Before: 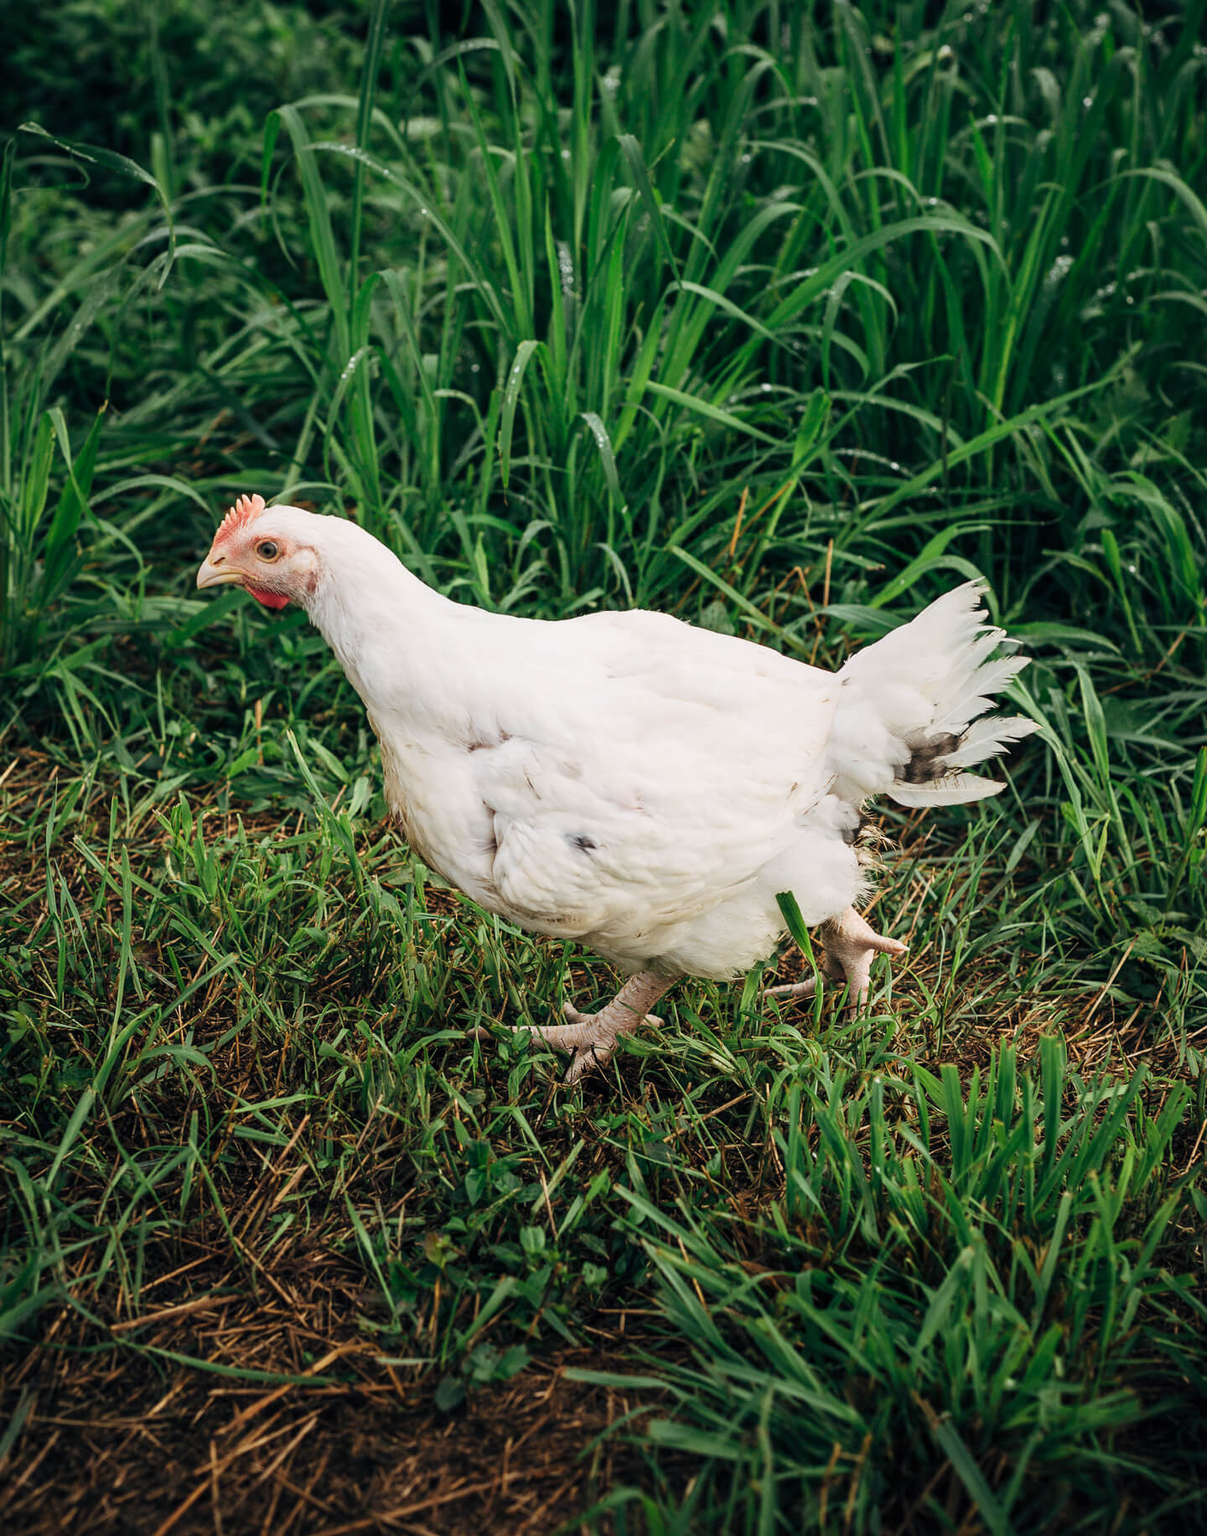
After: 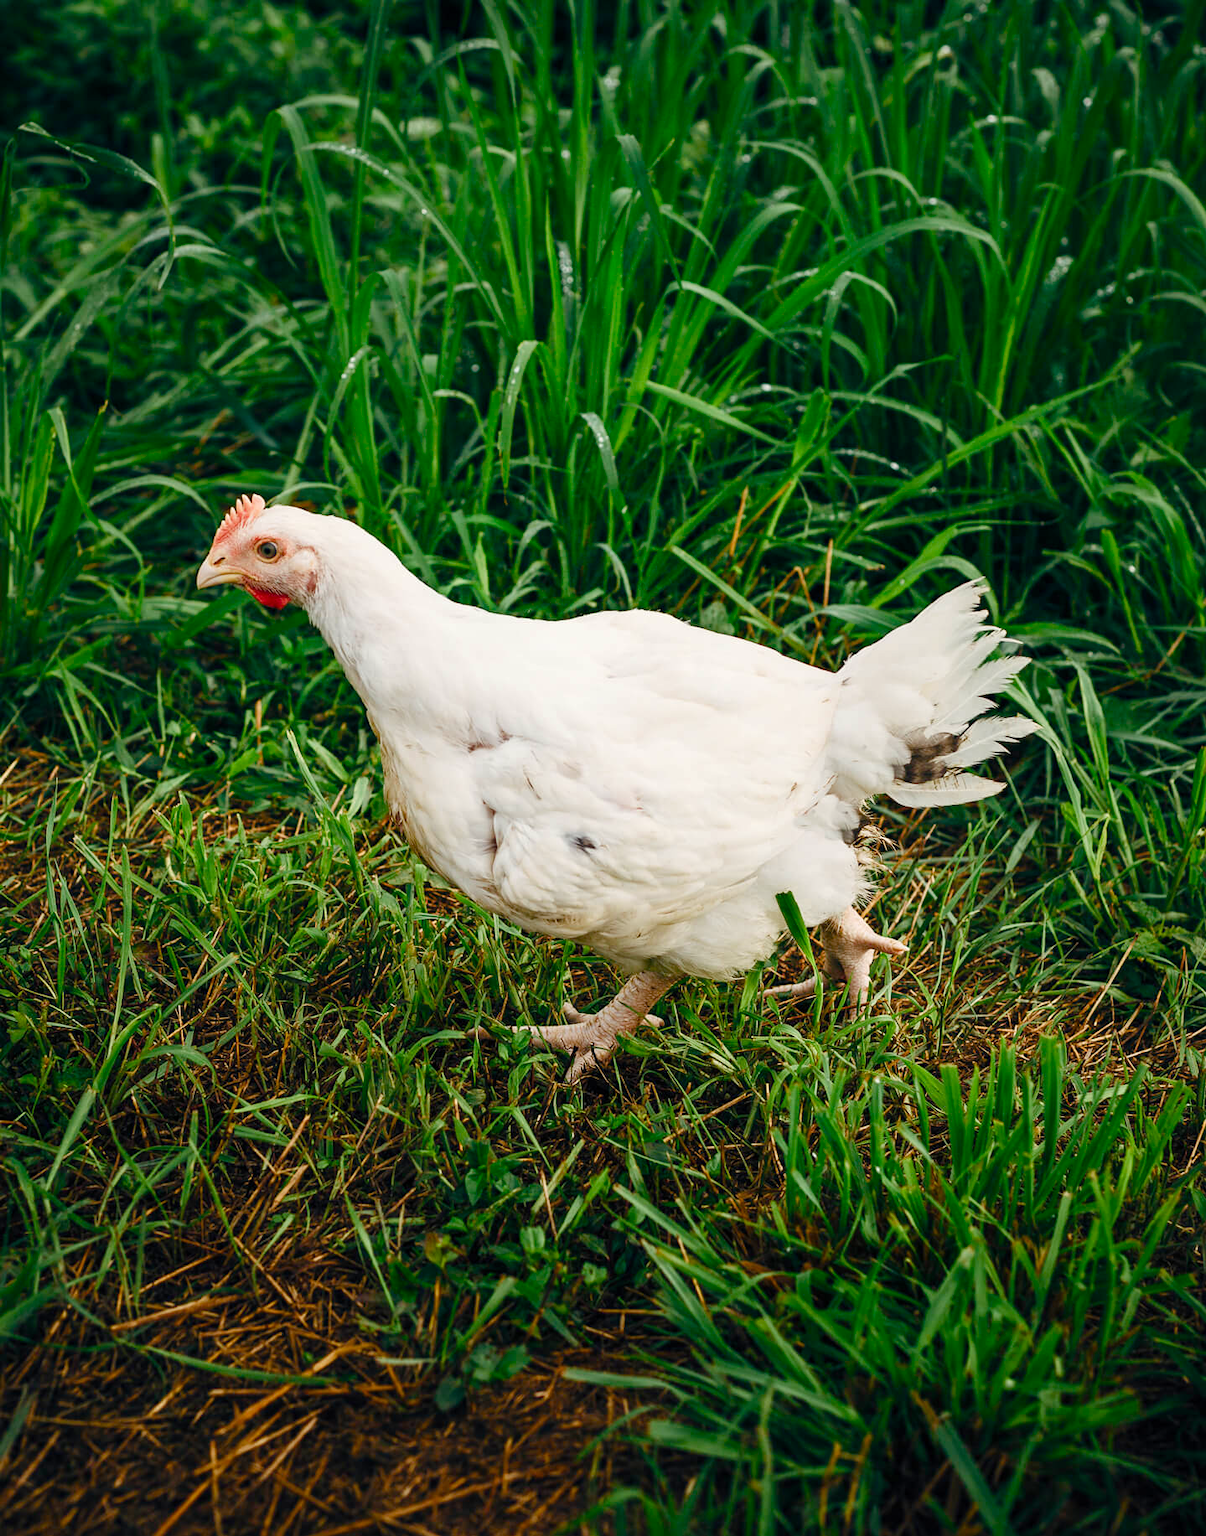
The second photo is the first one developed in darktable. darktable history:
color balance rgb: highlights gain › luminance 5.686%, highlights gain › chroma 1.243%, highlights gain › hue 91.91°, linear chroma grading › global chroma 15.314%, perceptual saturation grading › global saturation 25.815%, perceptual saturation grading › highlights -50.376%, perceptual saturation grading › shadows 30.983%, global vibrance 9.693%
